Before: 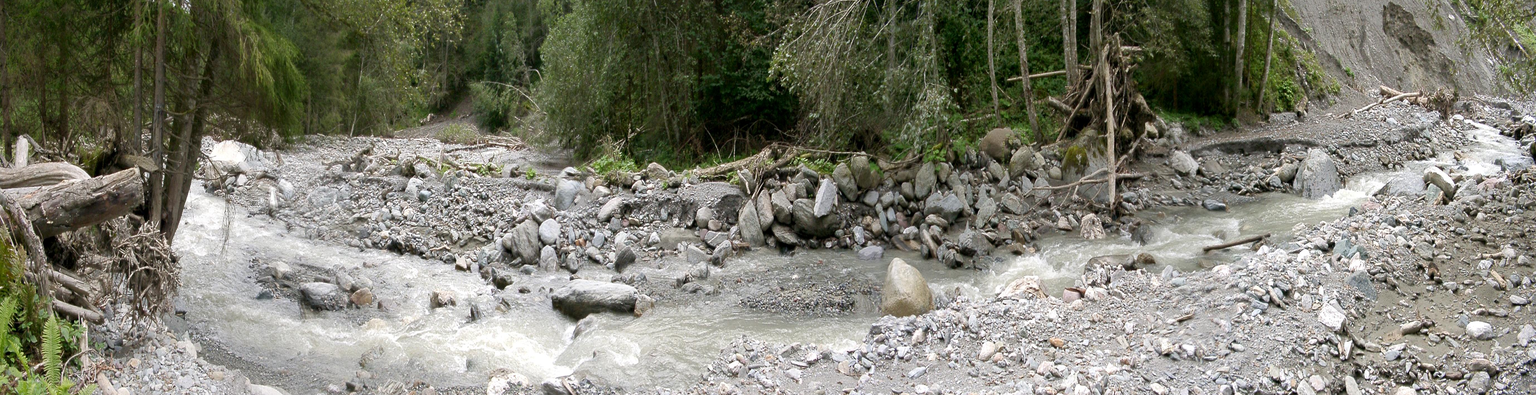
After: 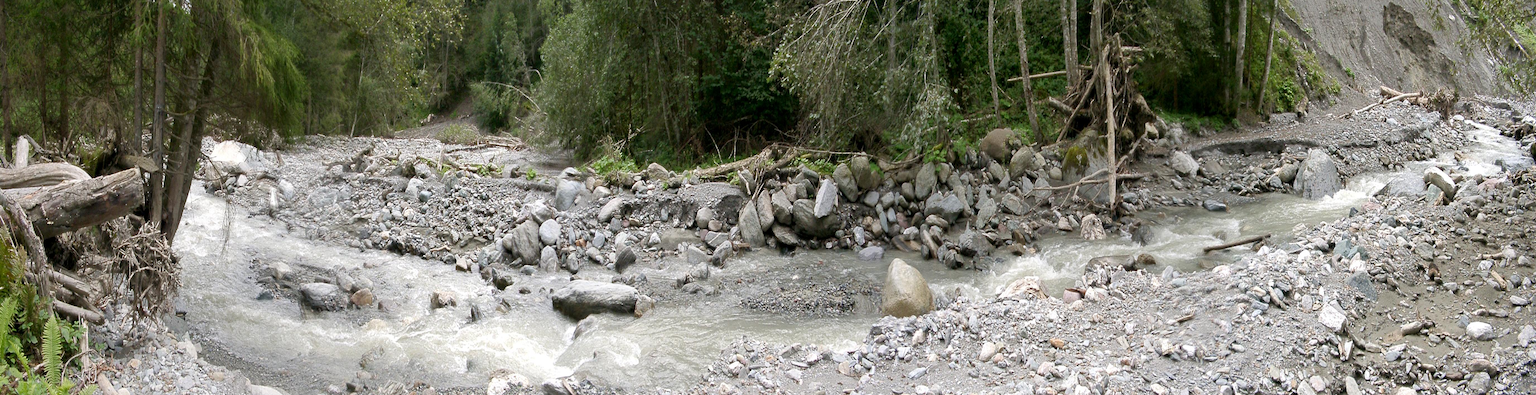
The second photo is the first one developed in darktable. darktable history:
exposure: compensate highlight preservation false
color balance rgb: global vibrance 0.5%
